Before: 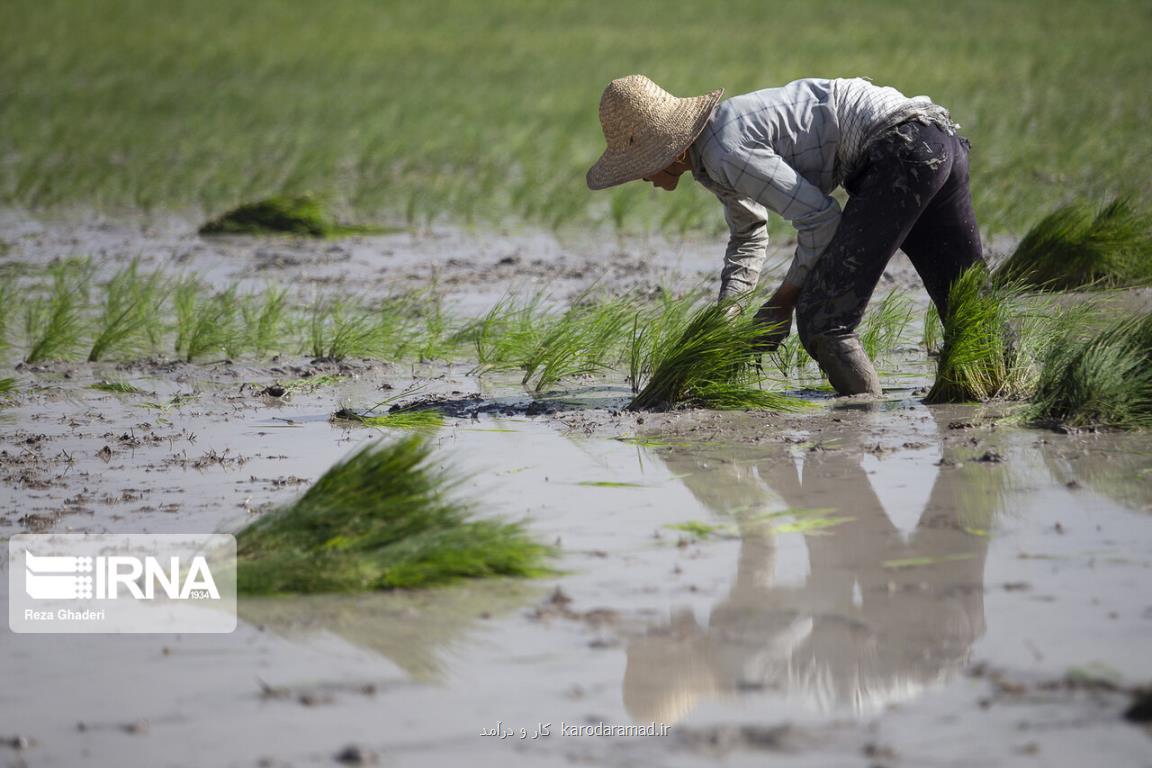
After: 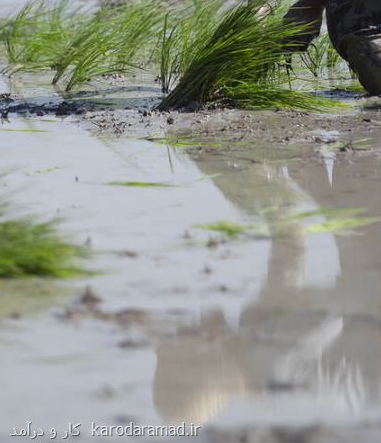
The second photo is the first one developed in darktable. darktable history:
crop: left 40.878%, top 39.176%, right 25.993%, bottom 3.081%
exposure: compensate highlight preservation false
white balance: red 0.982, blue 1.018
